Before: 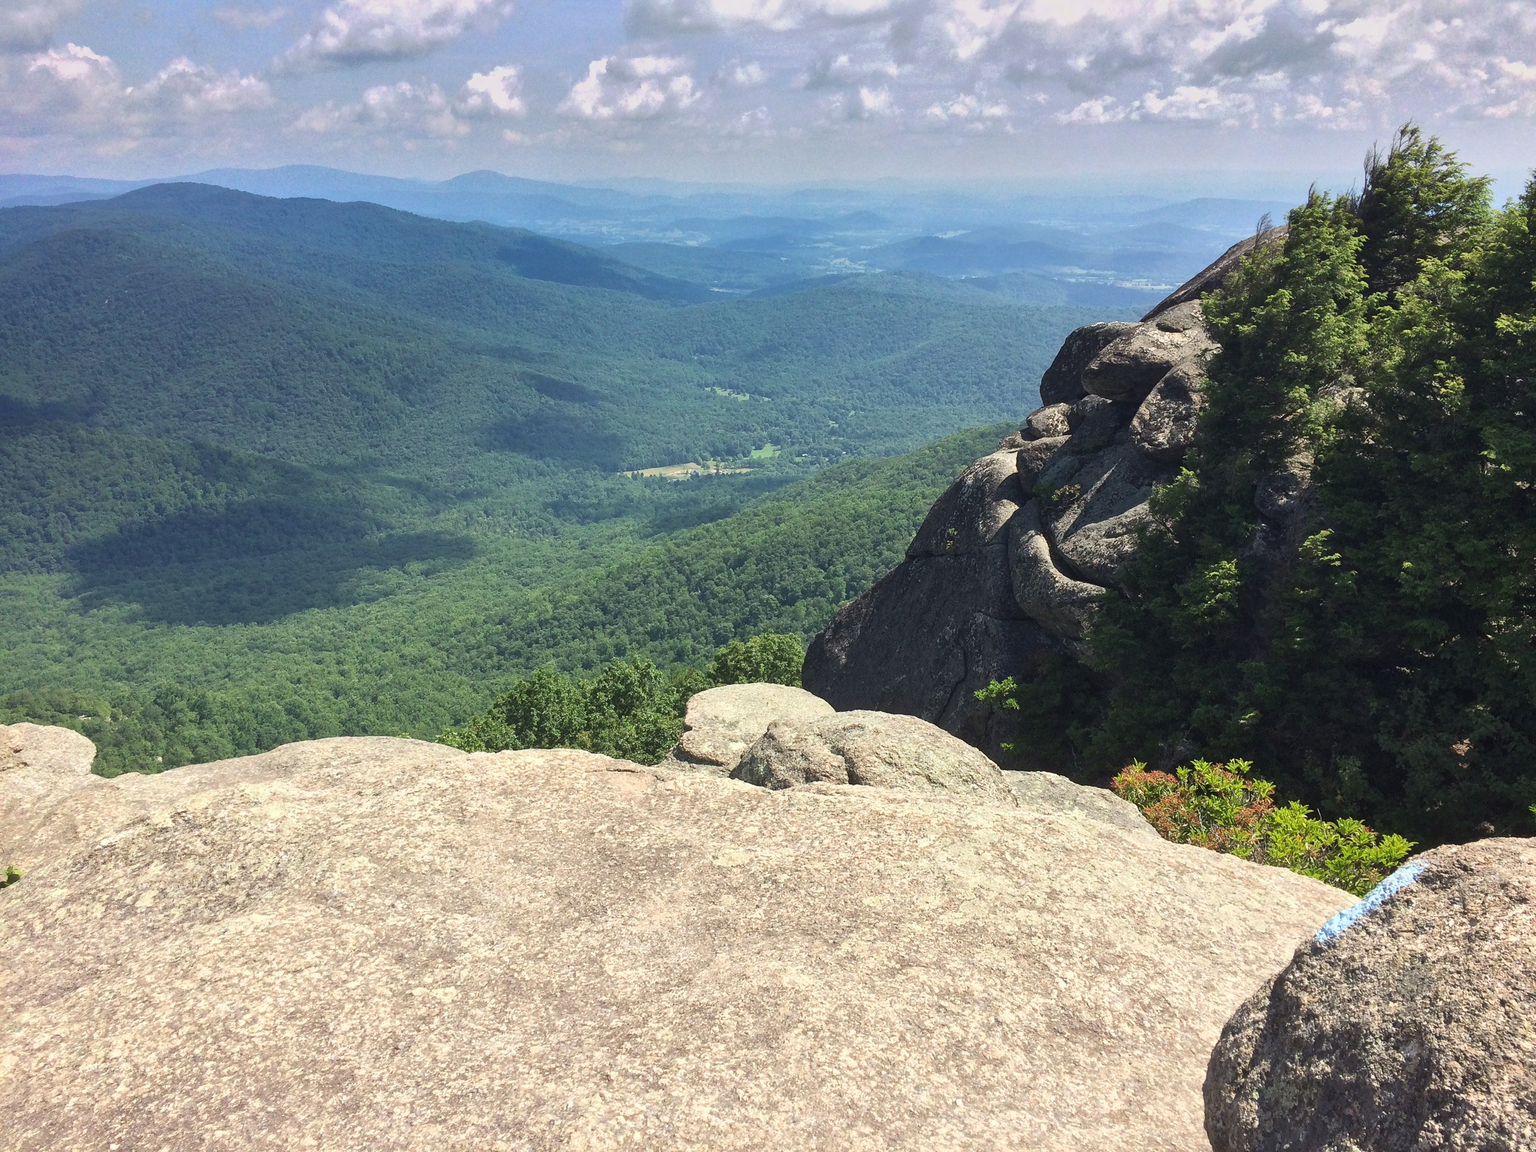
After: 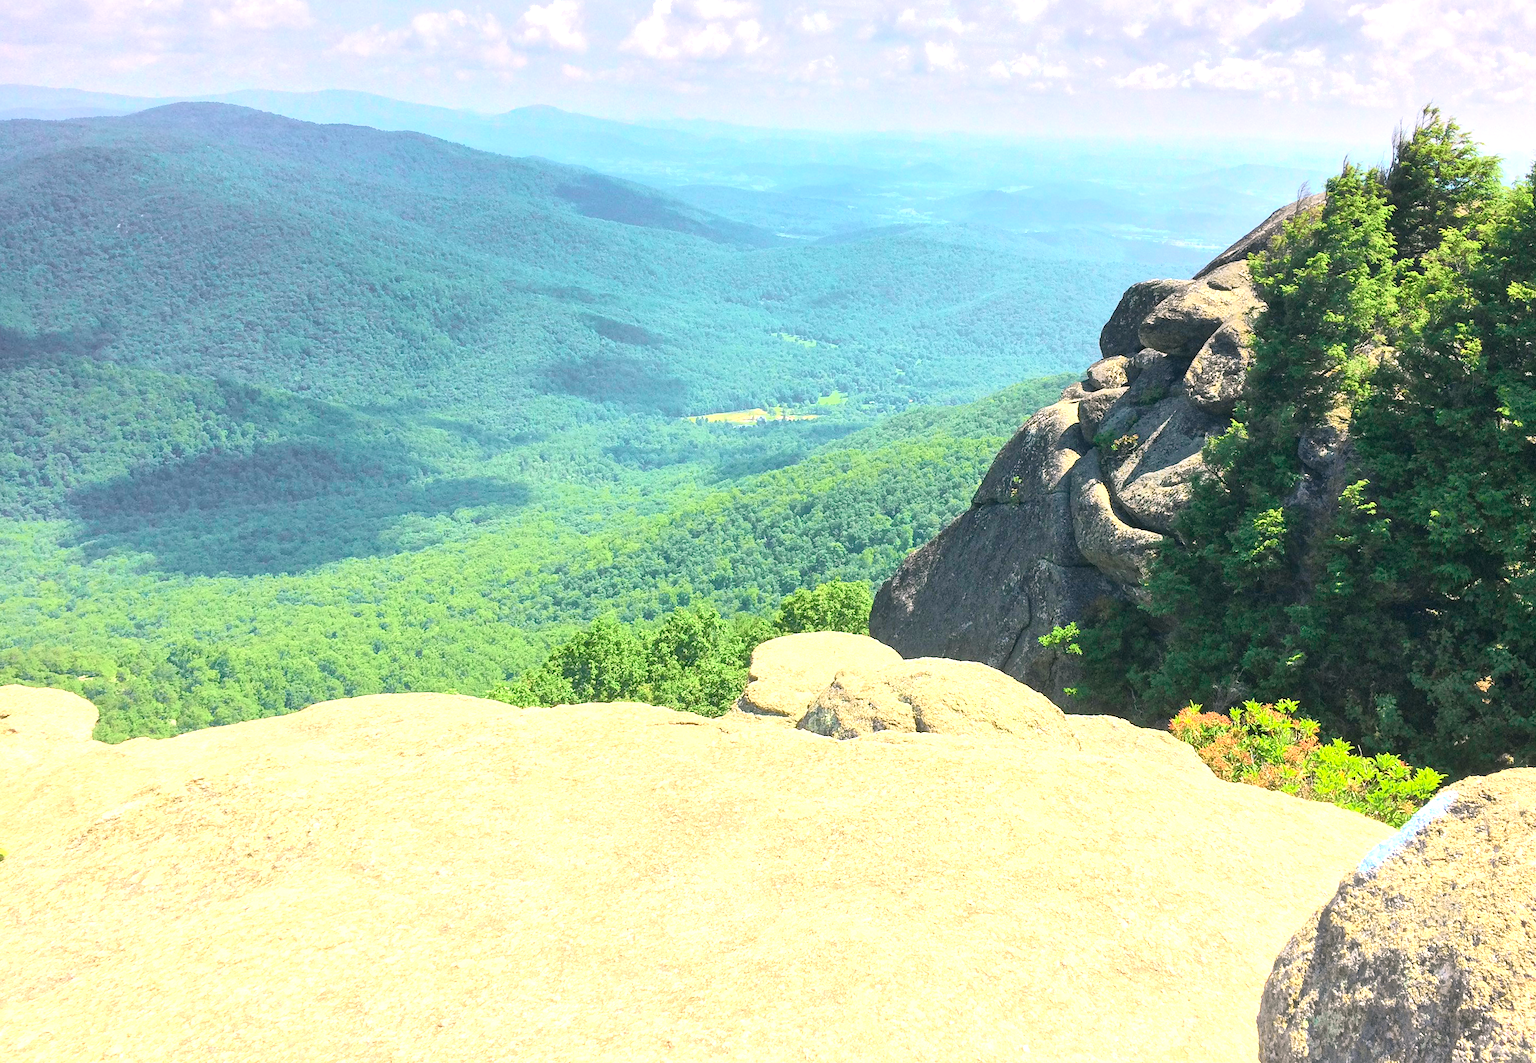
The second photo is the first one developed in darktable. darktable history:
color correction: highlights a* 4.02, highlights b* 4.98, shadows a* -7.55, shadows b* 4.98
graduated density: rotation -0.352°, offset 57.64
exposure: black level correction 0, exposure 1.675 EV, compensate exposure bias true, compensate highlight preservation false
rotate and perspective: rotation -0.013°, lens shift (vertical) -0.027, lens shift (horizontal) 0.178, crop left 0.016, crop right 0.989, crop top 0.082, crop bottom 0.918
tone curve: curves: ch0 [(0, 0.022) (0.114, 0.088) (0.282, 0.316) (0.446, 0.511) (0.613, 0.693) (0.786, 0.843) (0.999, 0.949)]; ch1 [(0, 0) (0.395, 0.343) (0.463, 0.427) (0.486, 0.474) (0.503, 0.5) (0.535, 0.522) (0.555, 0.546) (0.594, 0.614) (0.755, 0.793) (1, 1)]; ch2 [(0, 0) (0.369, 0.388) (0.449, 0.431) (0.501, 0.5) (0.528, 0.517) (0.561, 0.598) (0.697, 0.721) (1, 1)], color space Lab, independent channels, preserve colors none
